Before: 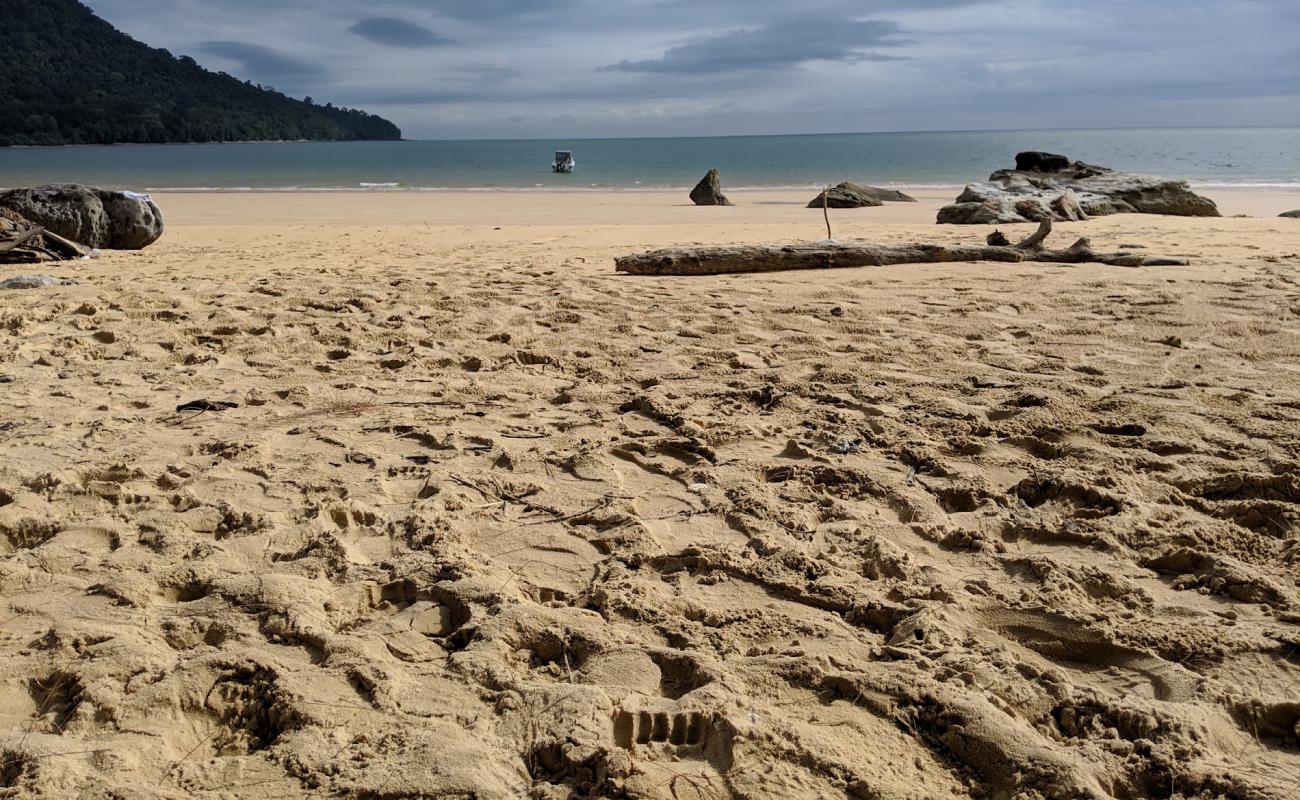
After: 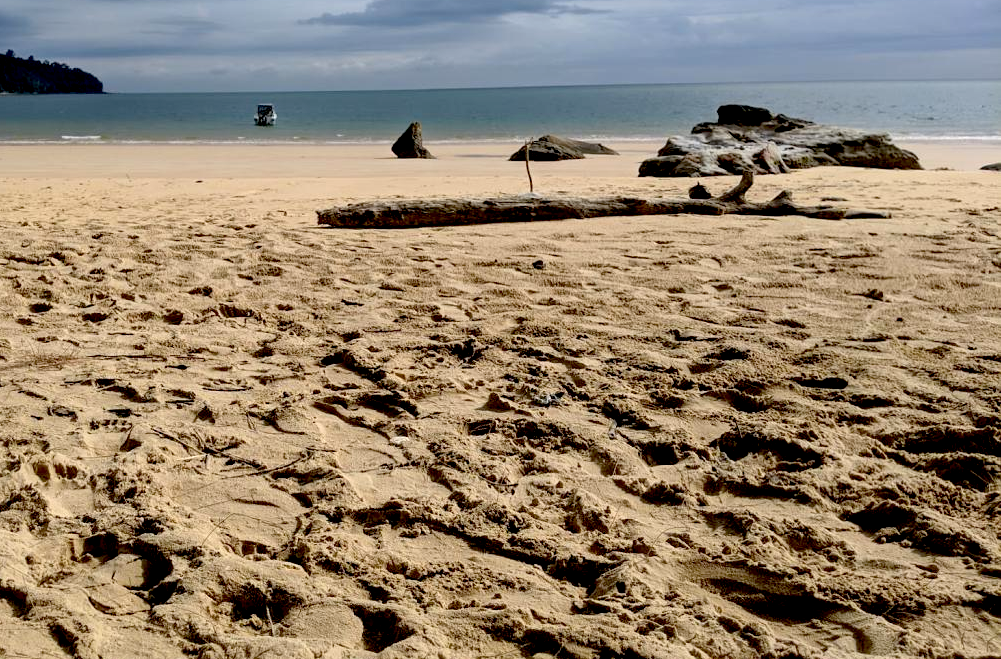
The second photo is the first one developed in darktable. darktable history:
crop: left 22.924%, top 5.903%, bottom 11.62%
exposure: black level correction 0.025, exposure 0.186 EV, compensate highlight preservation false
